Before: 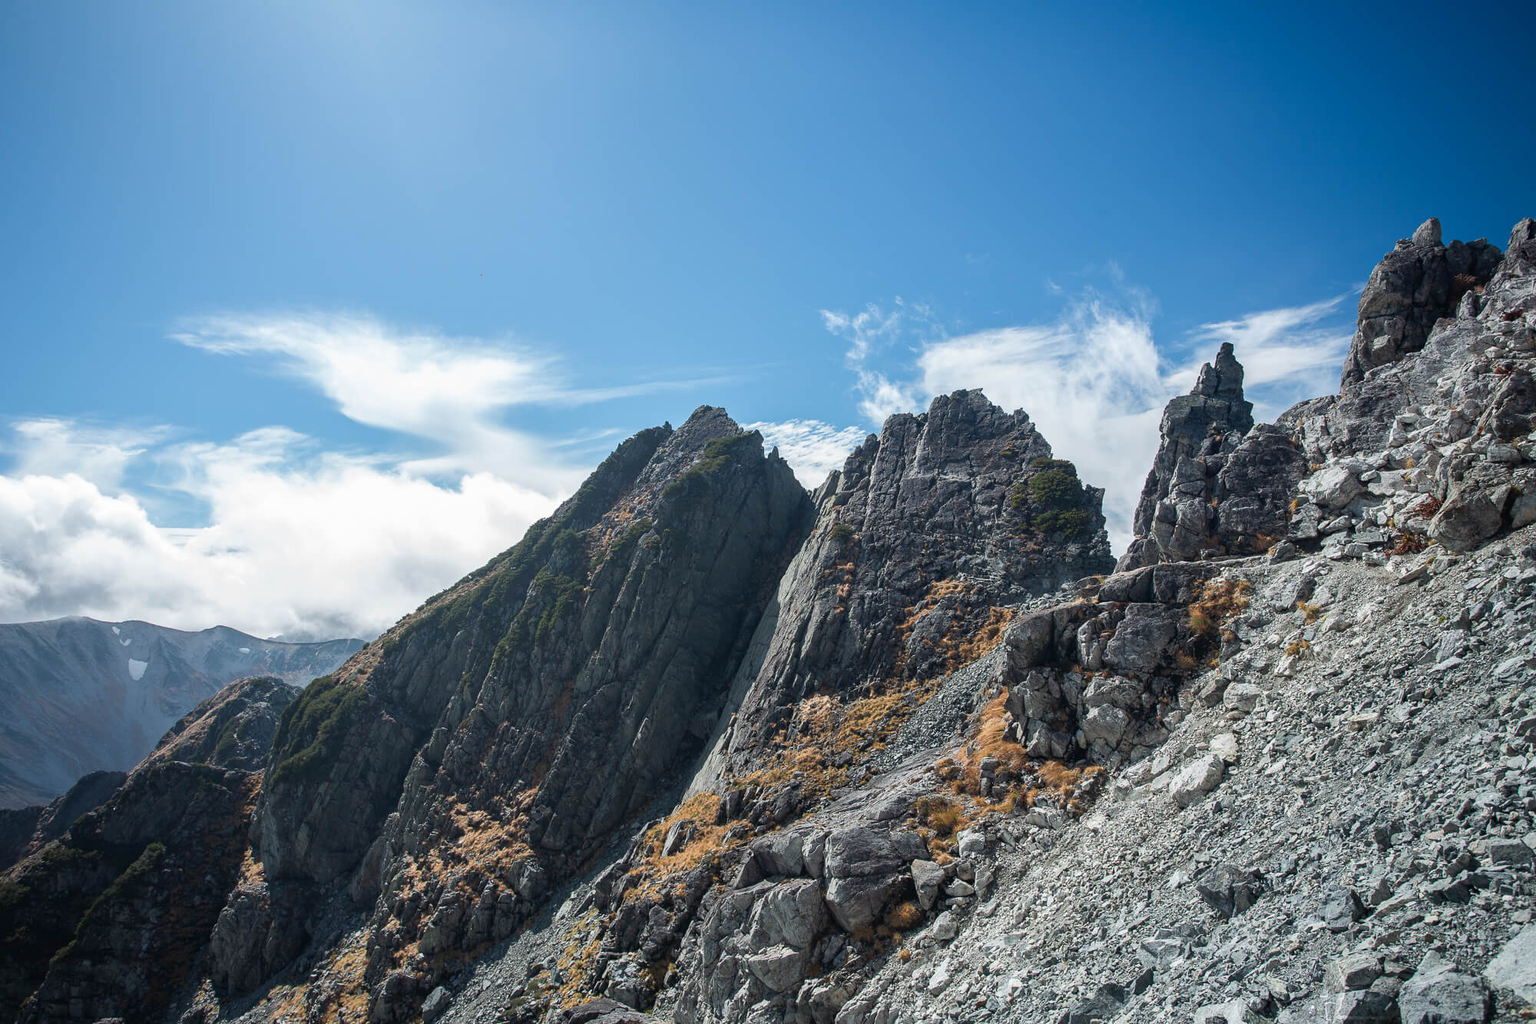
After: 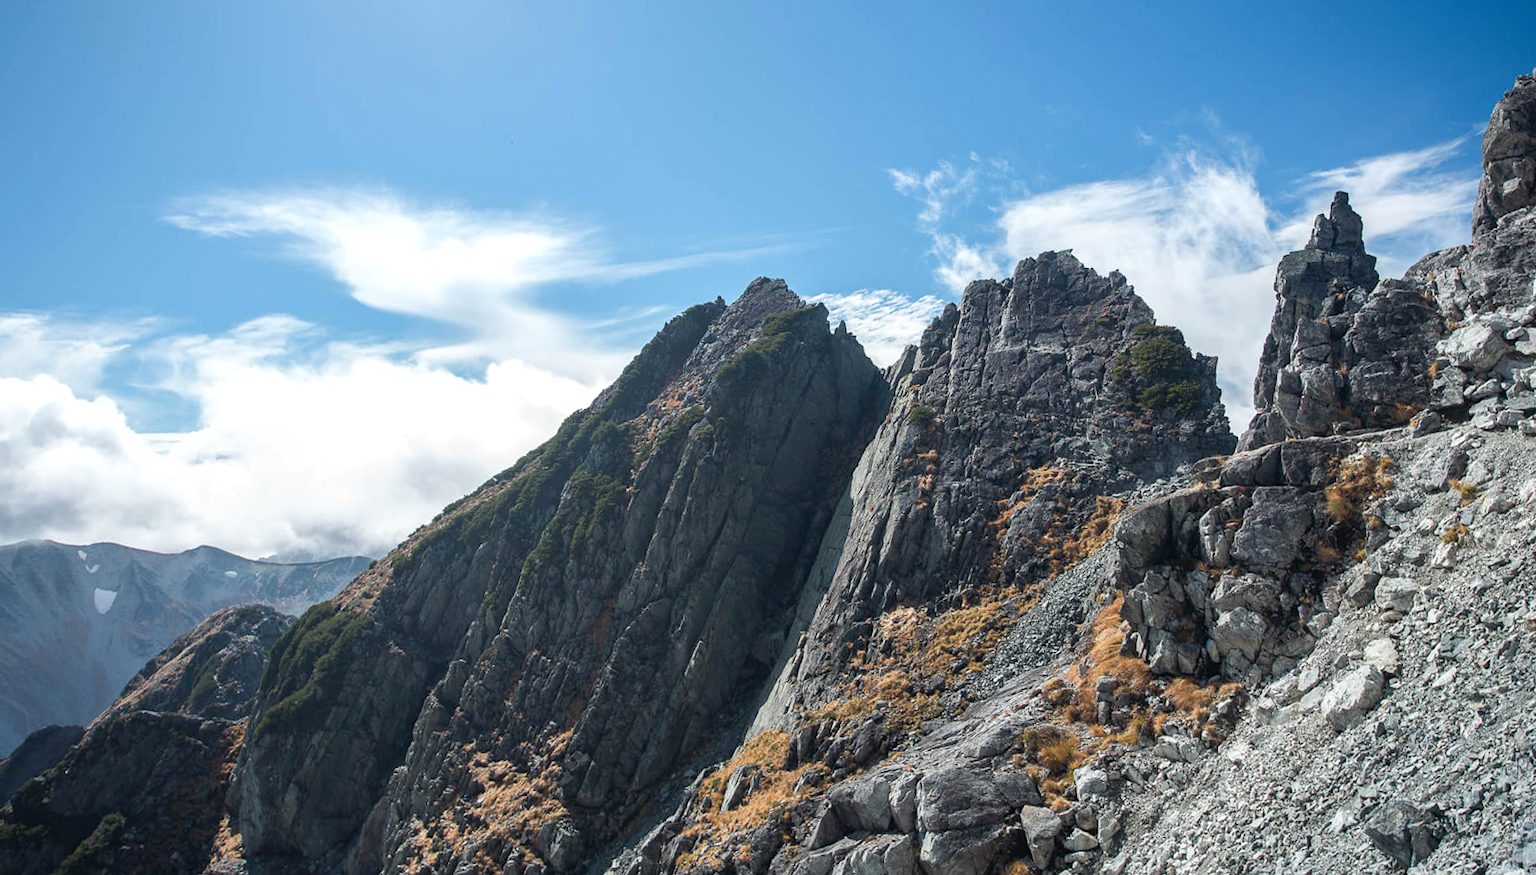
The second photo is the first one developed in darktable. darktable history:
exposure: exposure 0.161 EV, compensate highlight preservation false
crop and rotate: angle 0.03°, top 11.643%, right 5.651%, bottom 11.189%
rotate and perspective: rotation -1.68°, lens shift (vertical) -0.146, crop left 0.049, crop right 0.912, crop top 0.032, crop bottom 0.96
